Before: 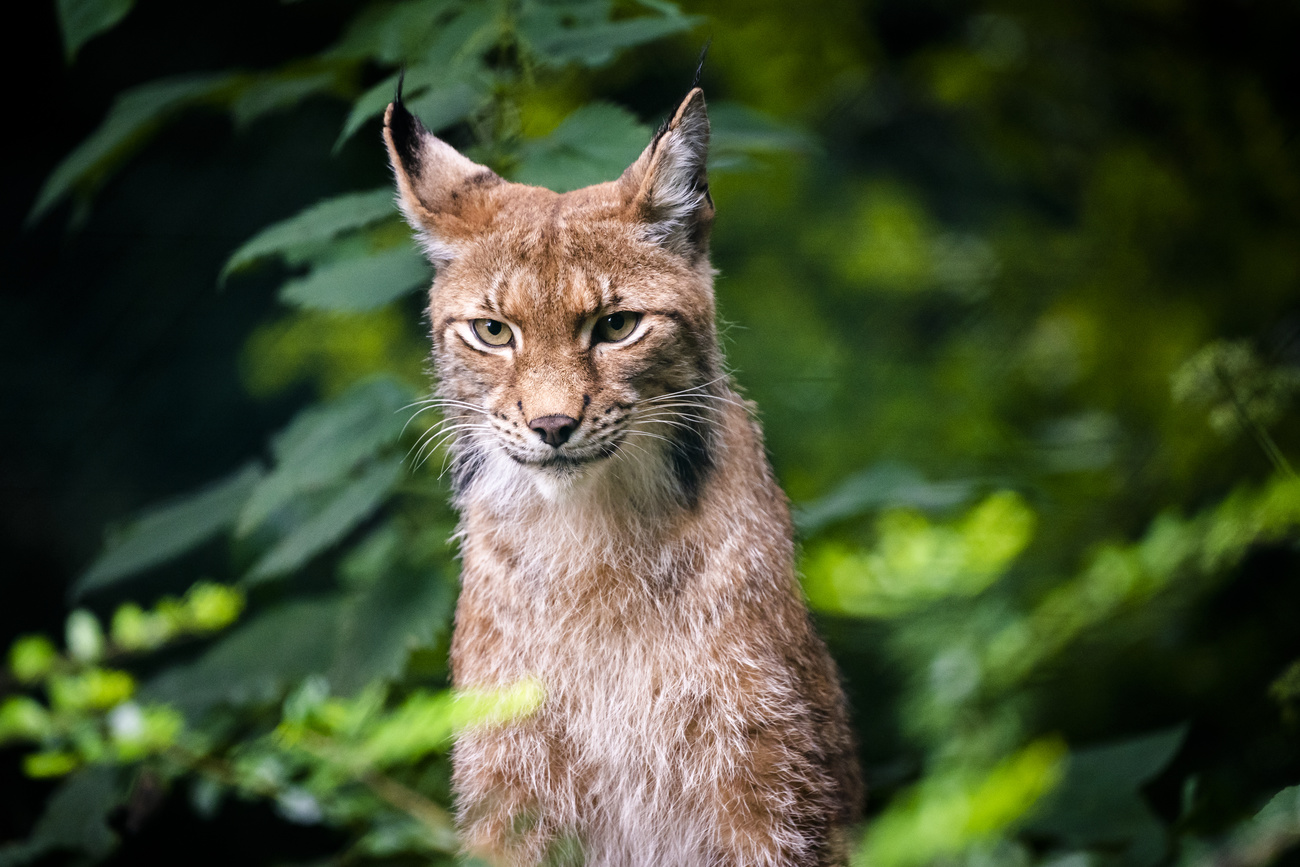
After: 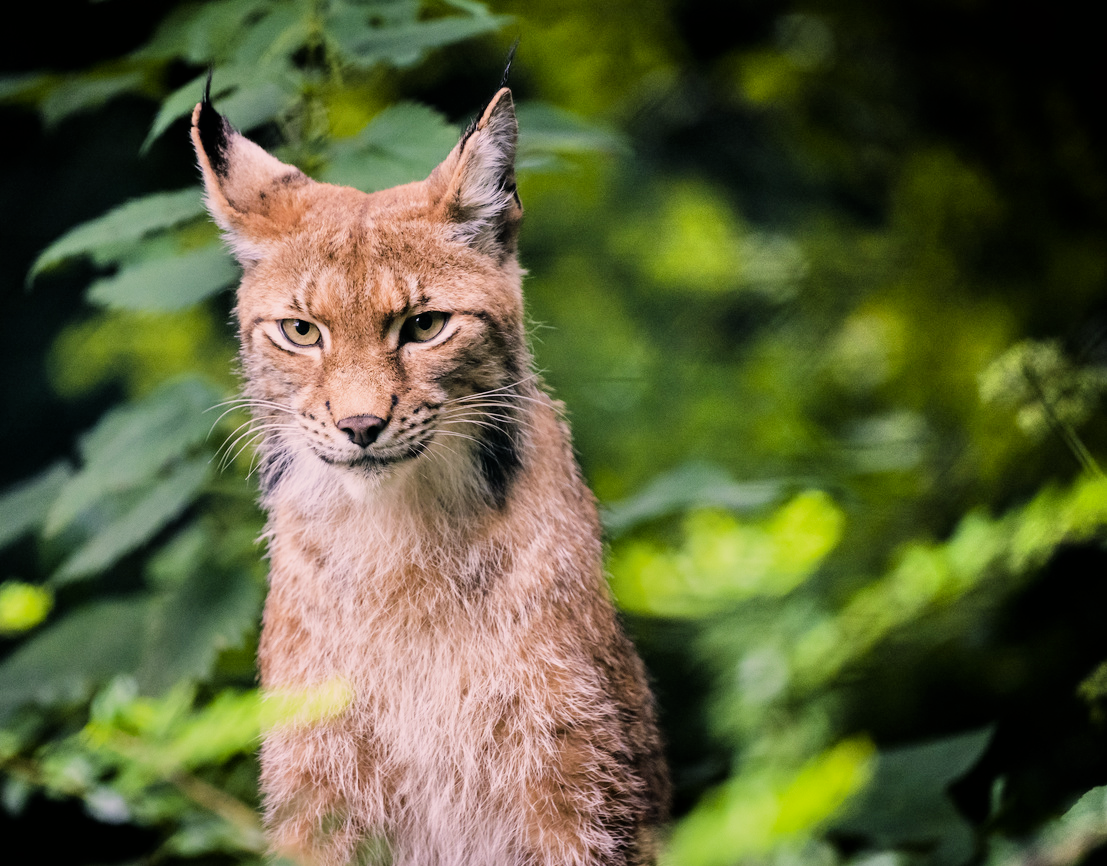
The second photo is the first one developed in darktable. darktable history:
tone equalizer: -7 EV 0.151 EV, -6 EV 0.574 EV, -5 EV 1.12 EV, -4 EV 1.33 EV, -3 EV 1.13 EV, -2 EV 0.6 EV, -1 EV 0.146 EV, smoothing diameter 24.82%, edges refinement/feathering 8.26, preserve details guided filter
color correction: highlights a* 8.05, highlights b* 4.23
crop and rotate: left 14.789%
filmic rgb: black relative exposure -16 EV, white relative exposure 5.28 EV, threshold 3.03 EV, structure ↔ texture 99.41%, hardness 5.92, contrast 1.248, iterations of high-quality reconstruction 0, enable highlight reconstruction true
